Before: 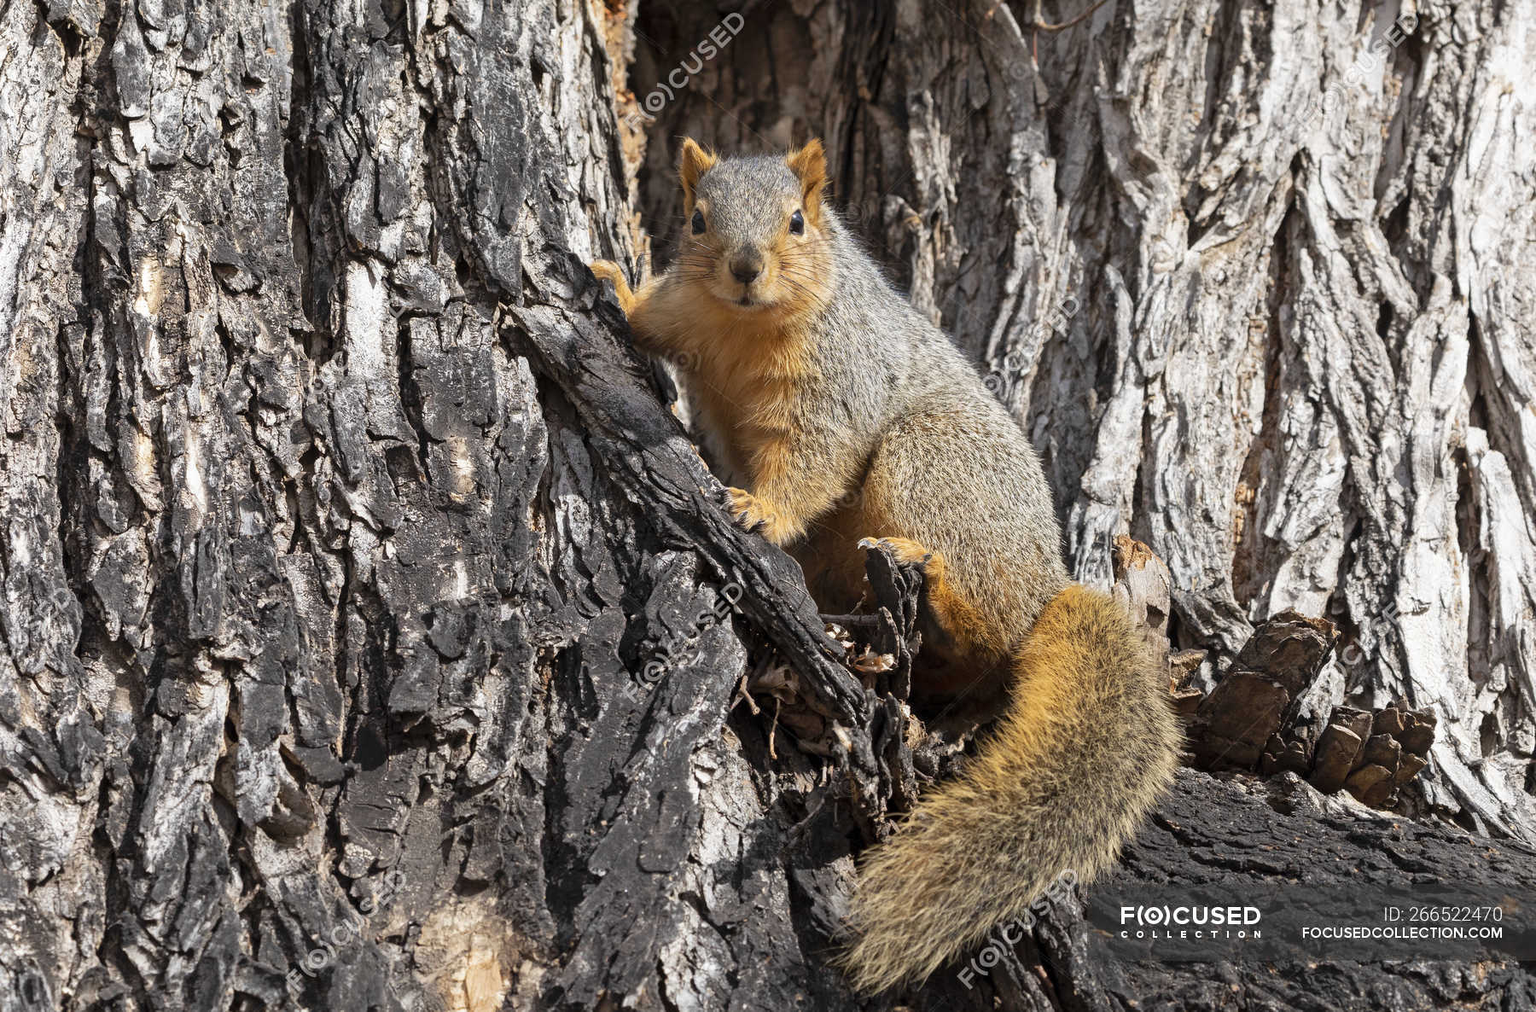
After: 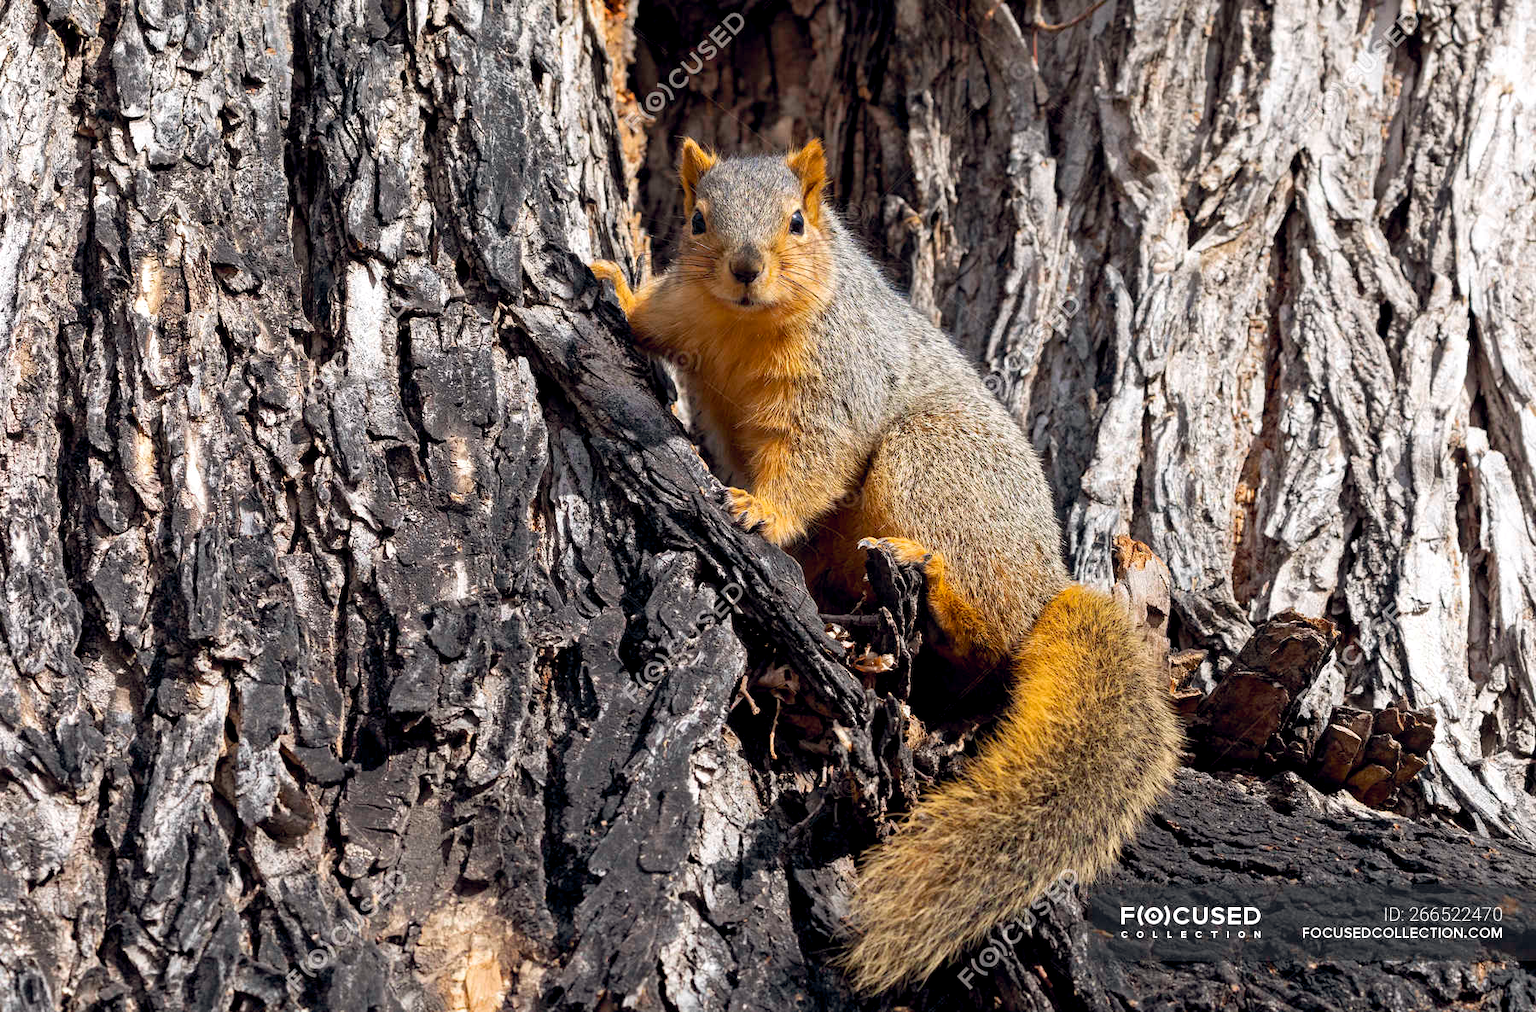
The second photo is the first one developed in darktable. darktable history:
exposure: black level correction 0.007, compensate highlight preservation false
color balance rgb: highlights gain › chroma 0.182%, highlights gain › hue 332.55°, global offset › chroma 0.068%, global offset › hue 253.82°, perceptual saturation grading › global saturation 19.35%, global vibrance 11.559%, contrast 4.914%
